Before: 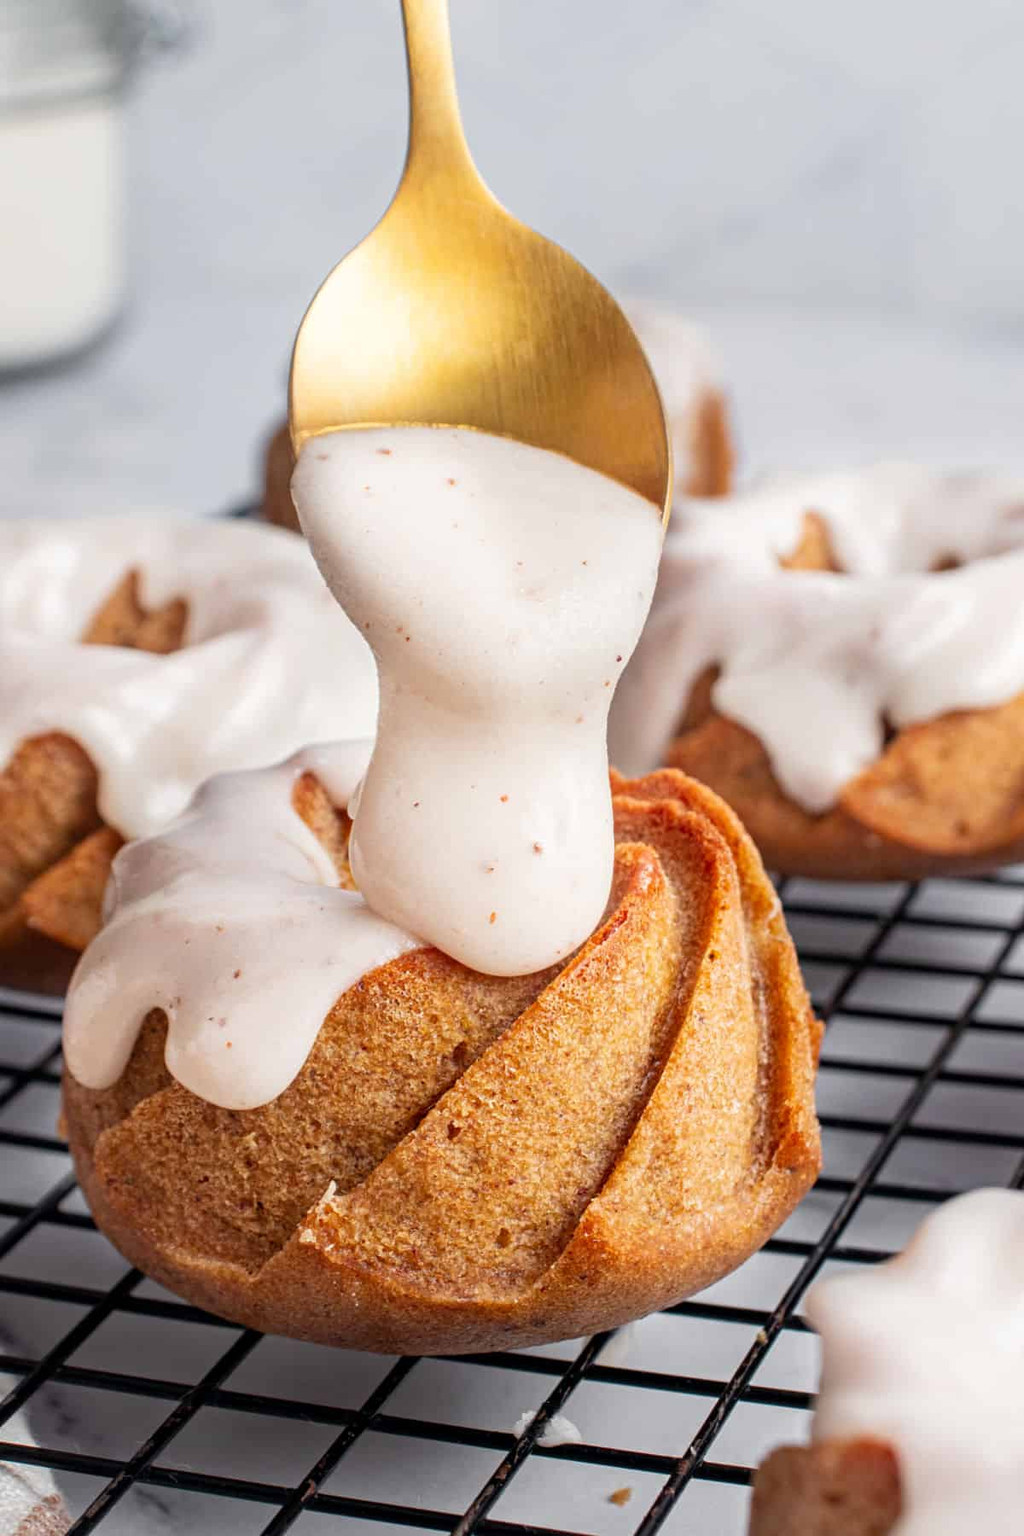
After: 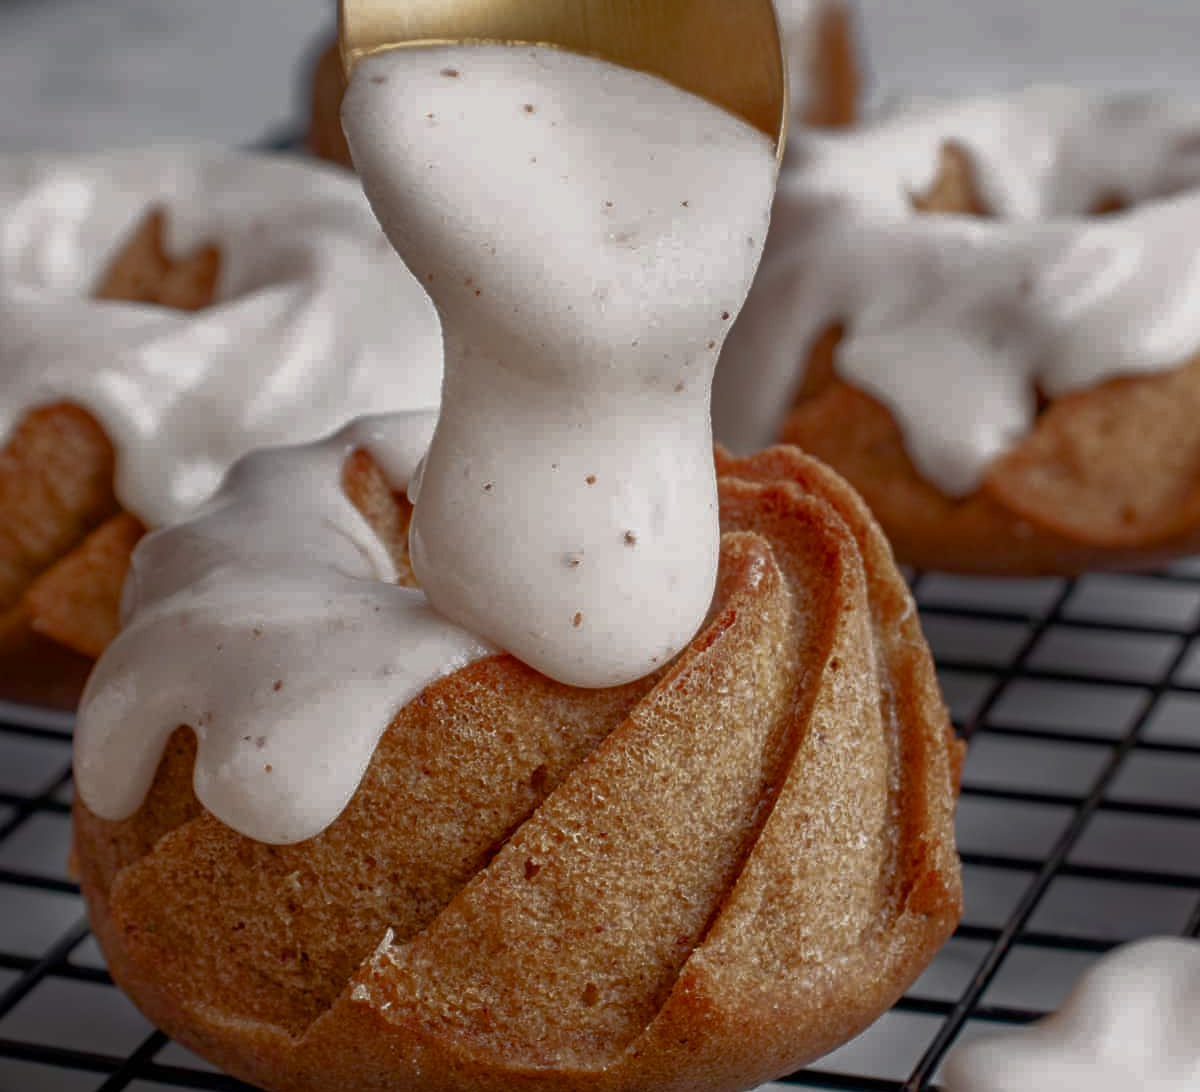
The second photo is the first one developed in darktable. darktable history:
crop and rotate: top 25.357%, bottom 13.942%
color balance rgb: shadows lift › chroma 1%, shadows lift › hue 113°, highlights gain › chroma 0.2%, highlights gain › hue 333°, perceptual saturation grading › global saturation 20%, perceptual saturation grading › highlights -50%, perceptual saturation grading › shadows 25%, contrast -10%
base curve: curves: ch0 [(0, 0) (0.564, 0.291) (0.802, 0.731) (1, 1)]
